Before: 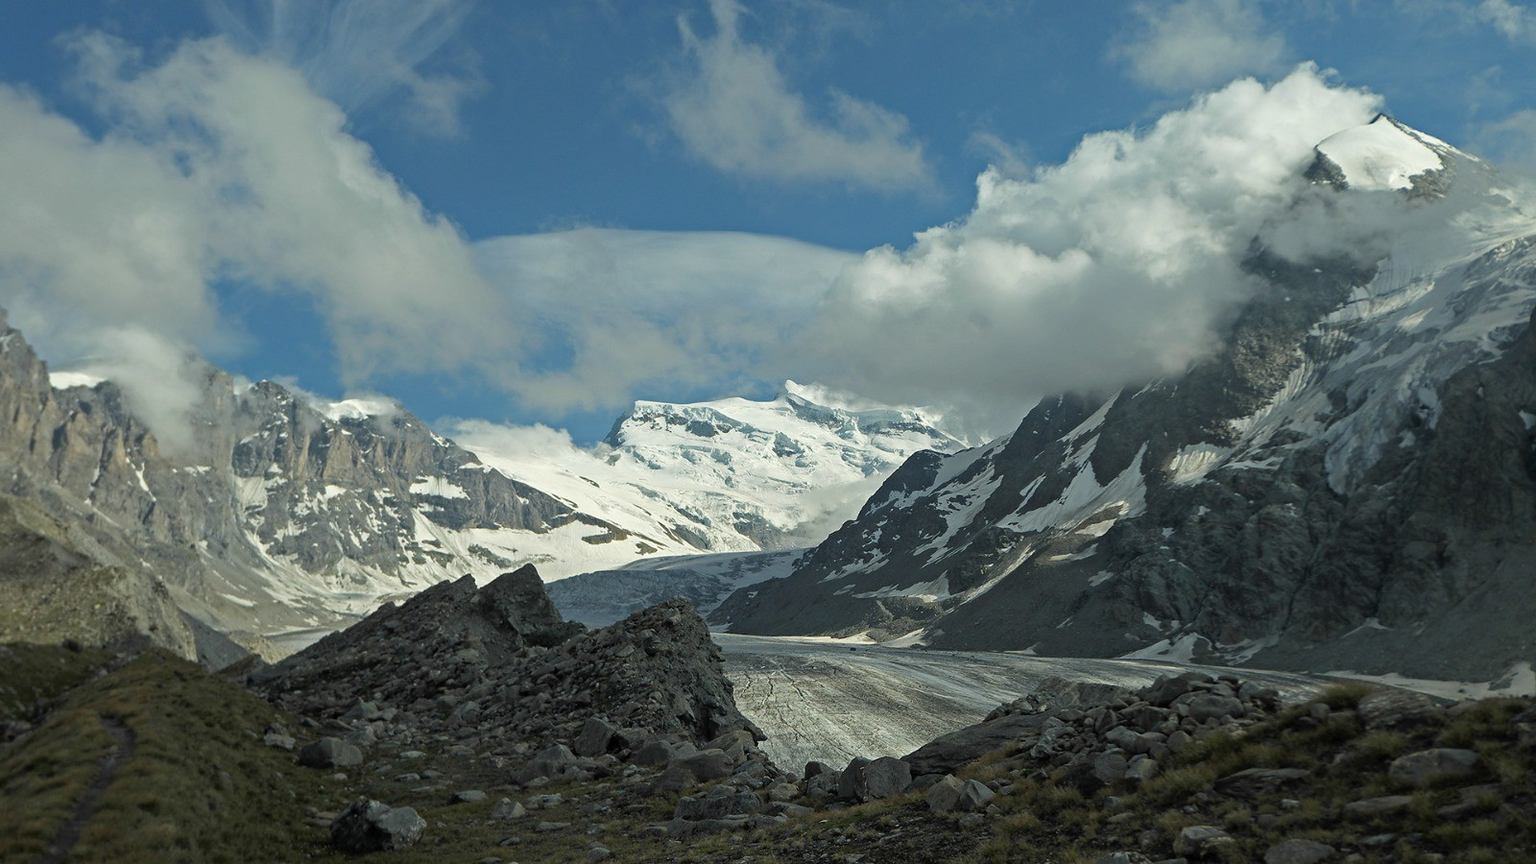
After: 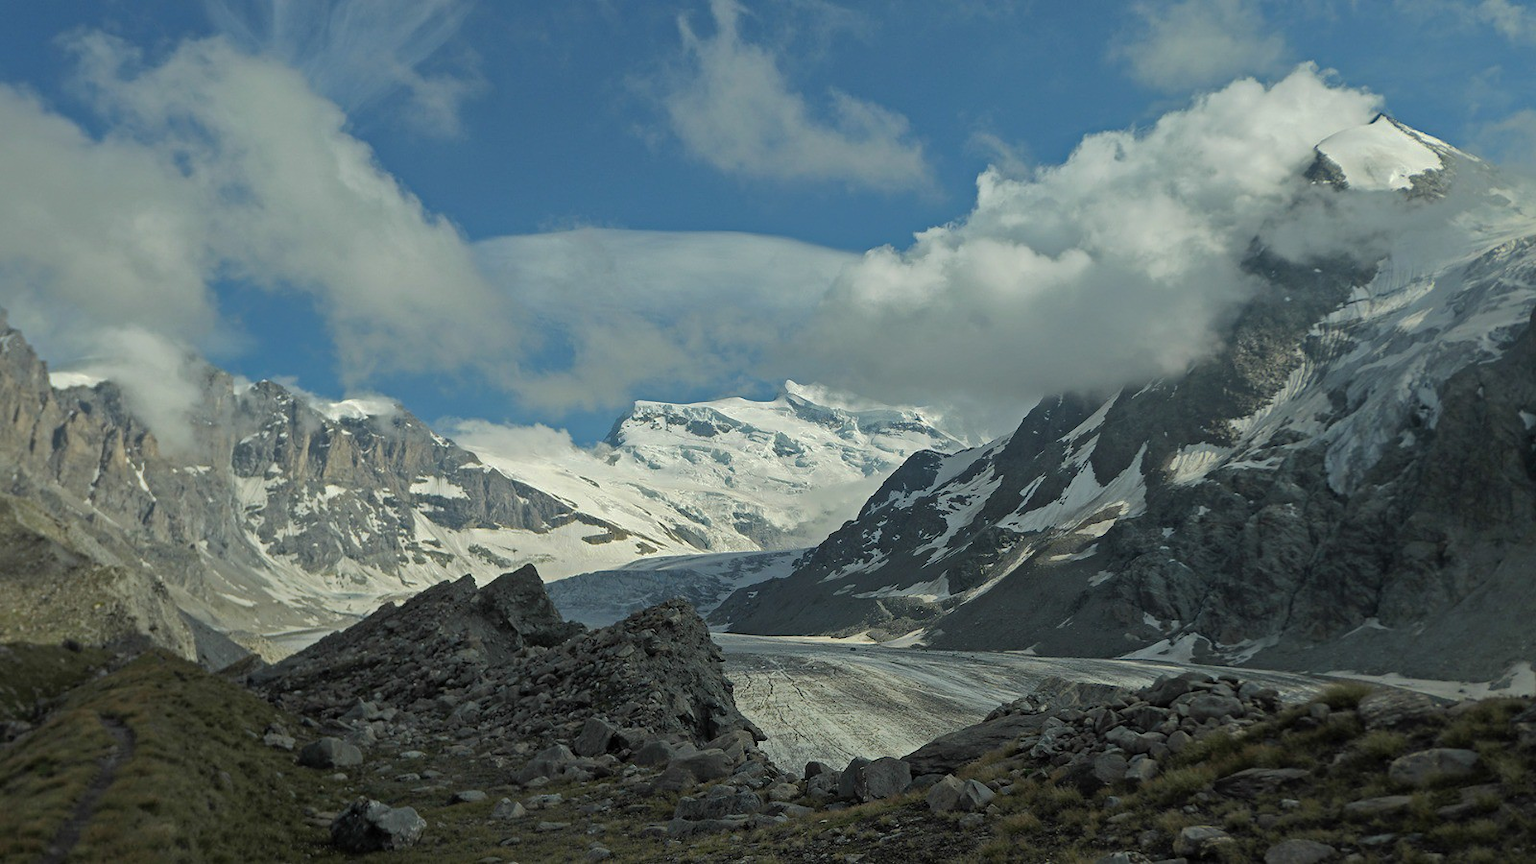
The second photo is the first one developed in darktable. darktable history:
shadows and highlights: shadows 25.68, highlights -69.96
